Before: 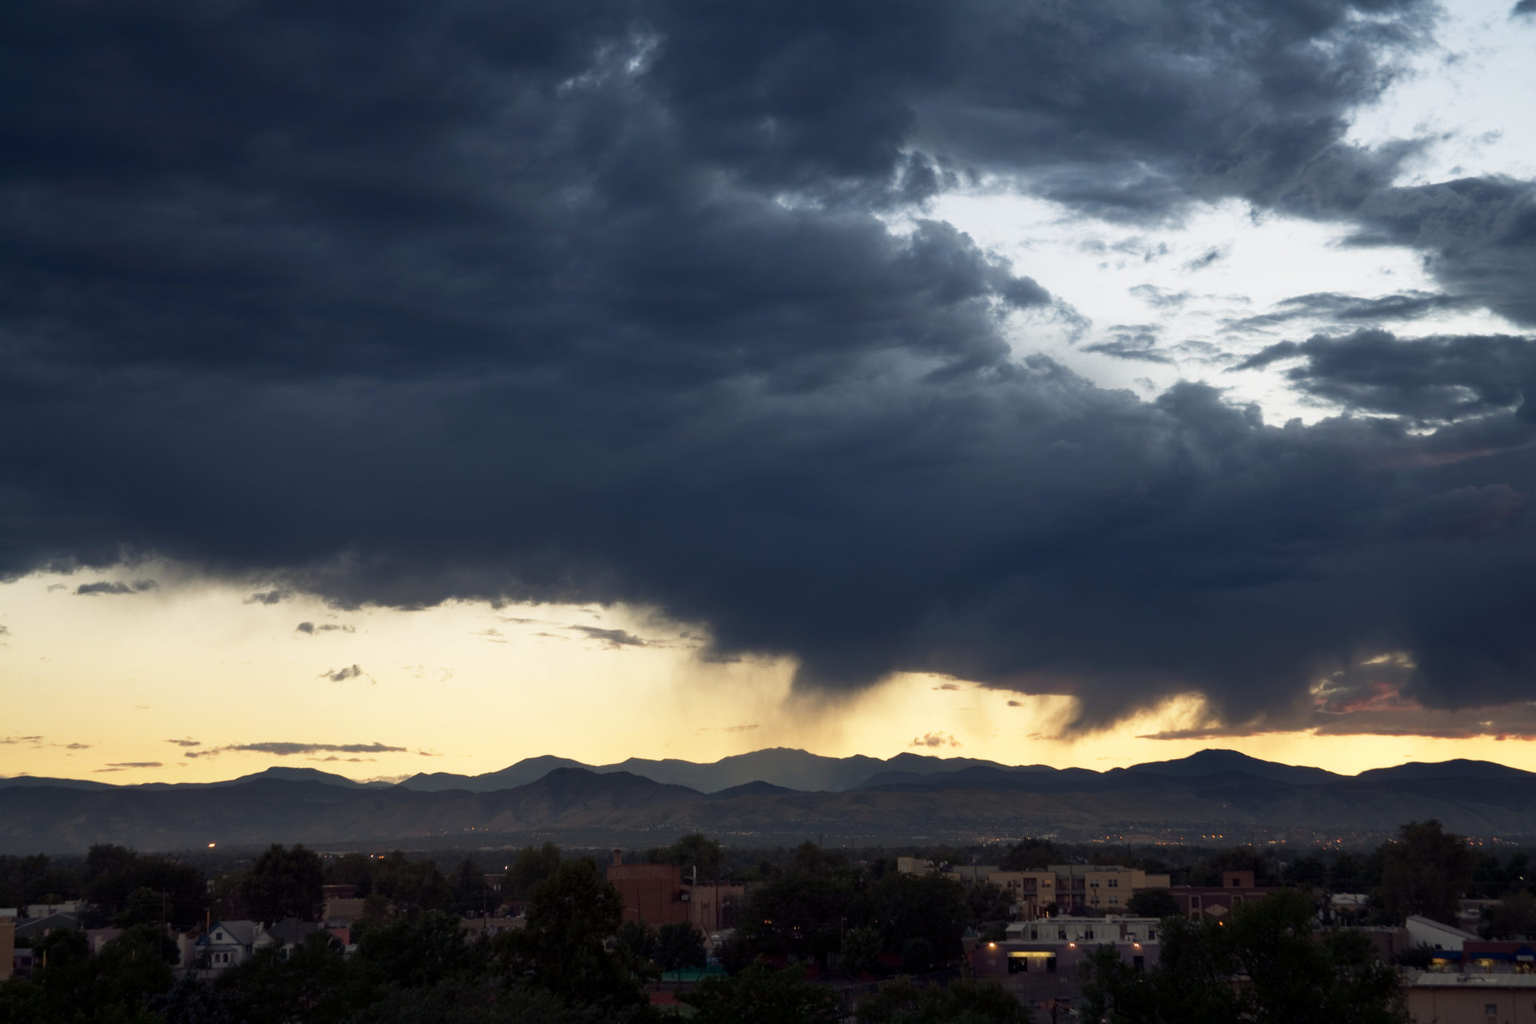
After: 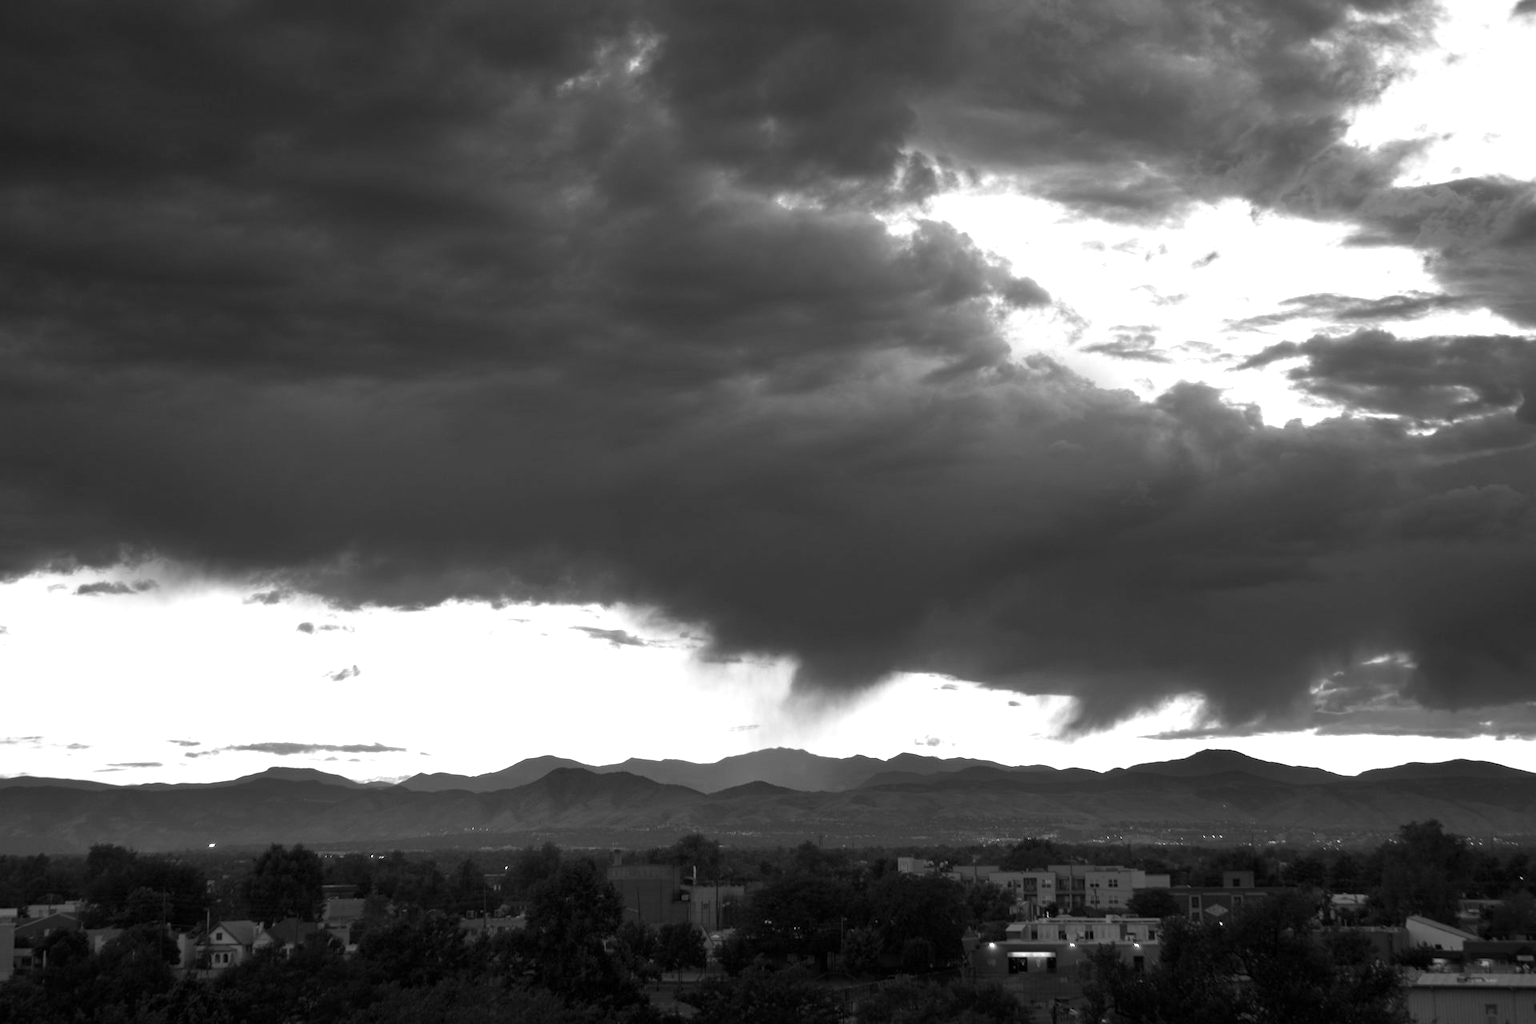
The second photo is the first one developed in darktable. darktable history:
monochrome: on, module defaults
exposure: black level correction 0, exposure 0.7 EV, compensate exposure bias true, compensate highlight preservation false
